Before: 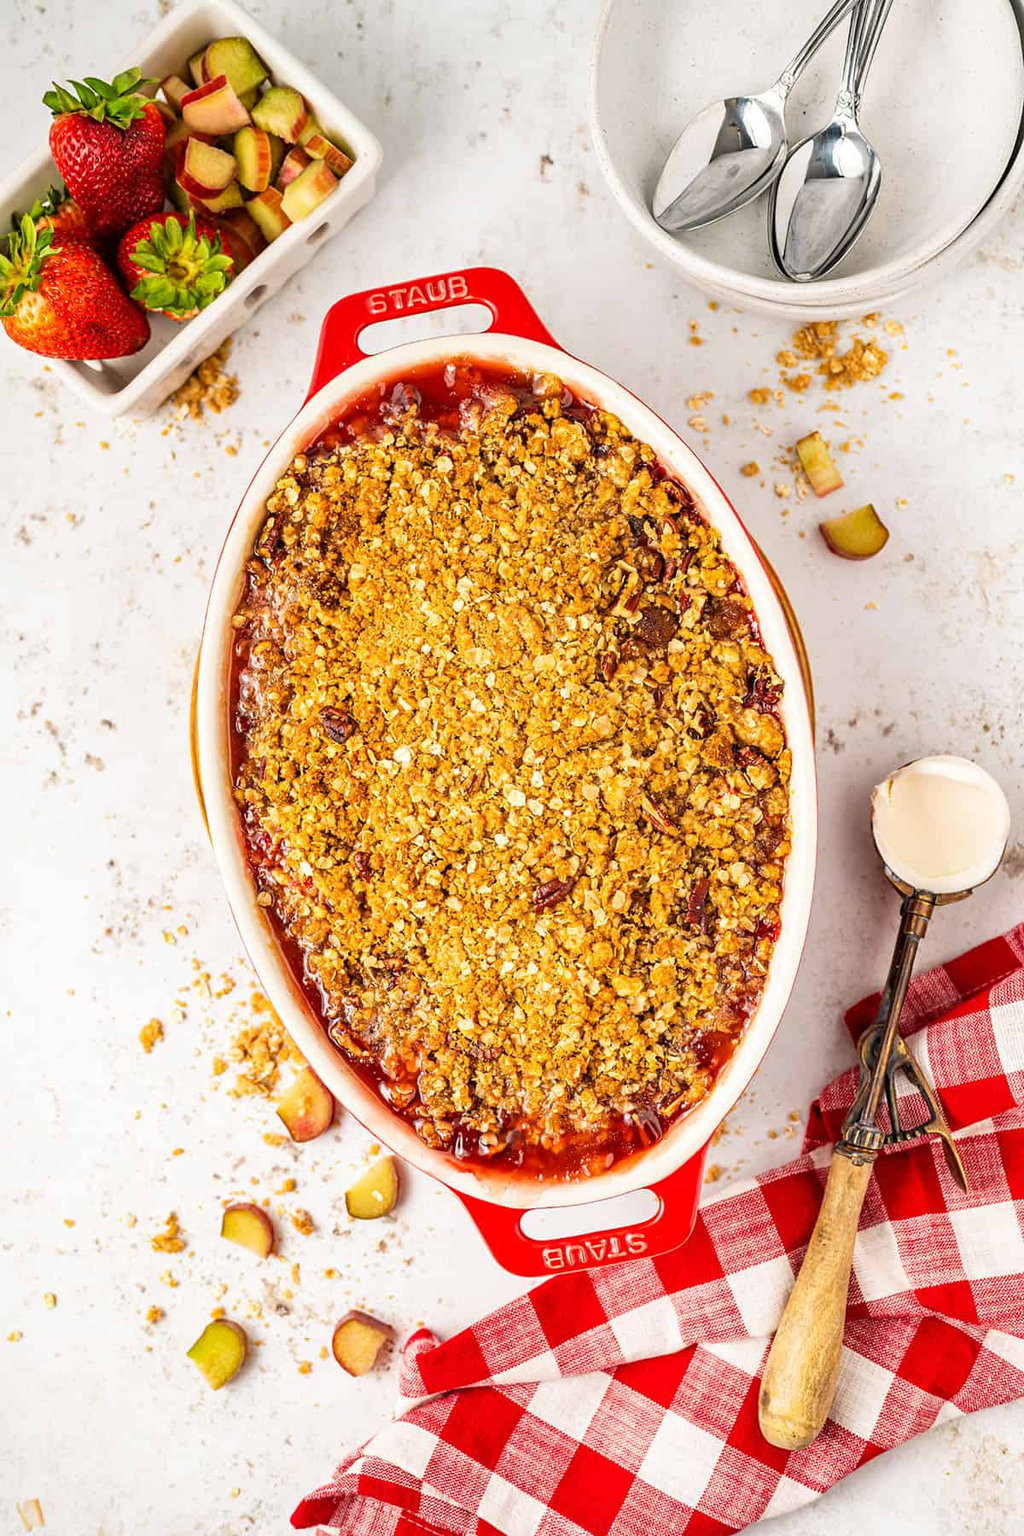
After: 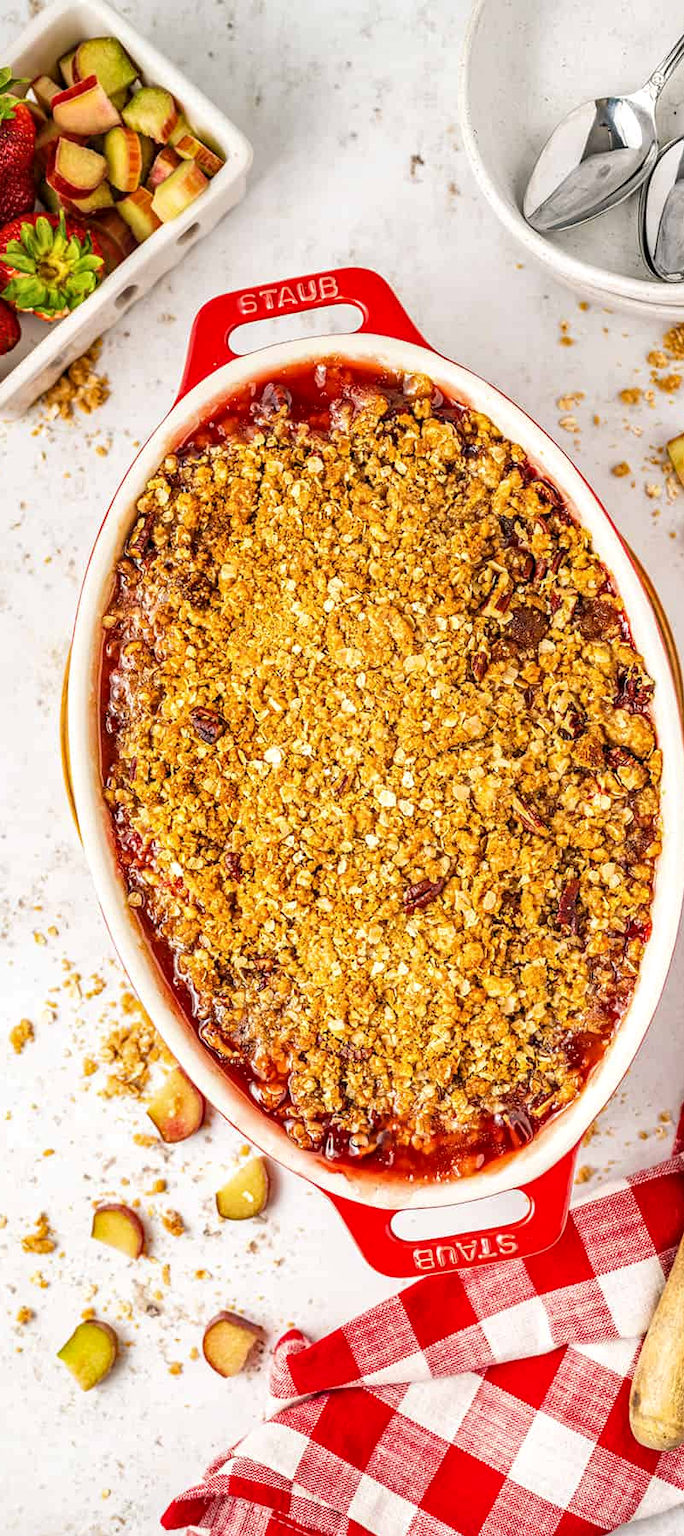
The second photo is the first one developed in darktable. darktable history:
crop and rotate: left 12.676%, right 20.458%
local contrast: on, module defaults
